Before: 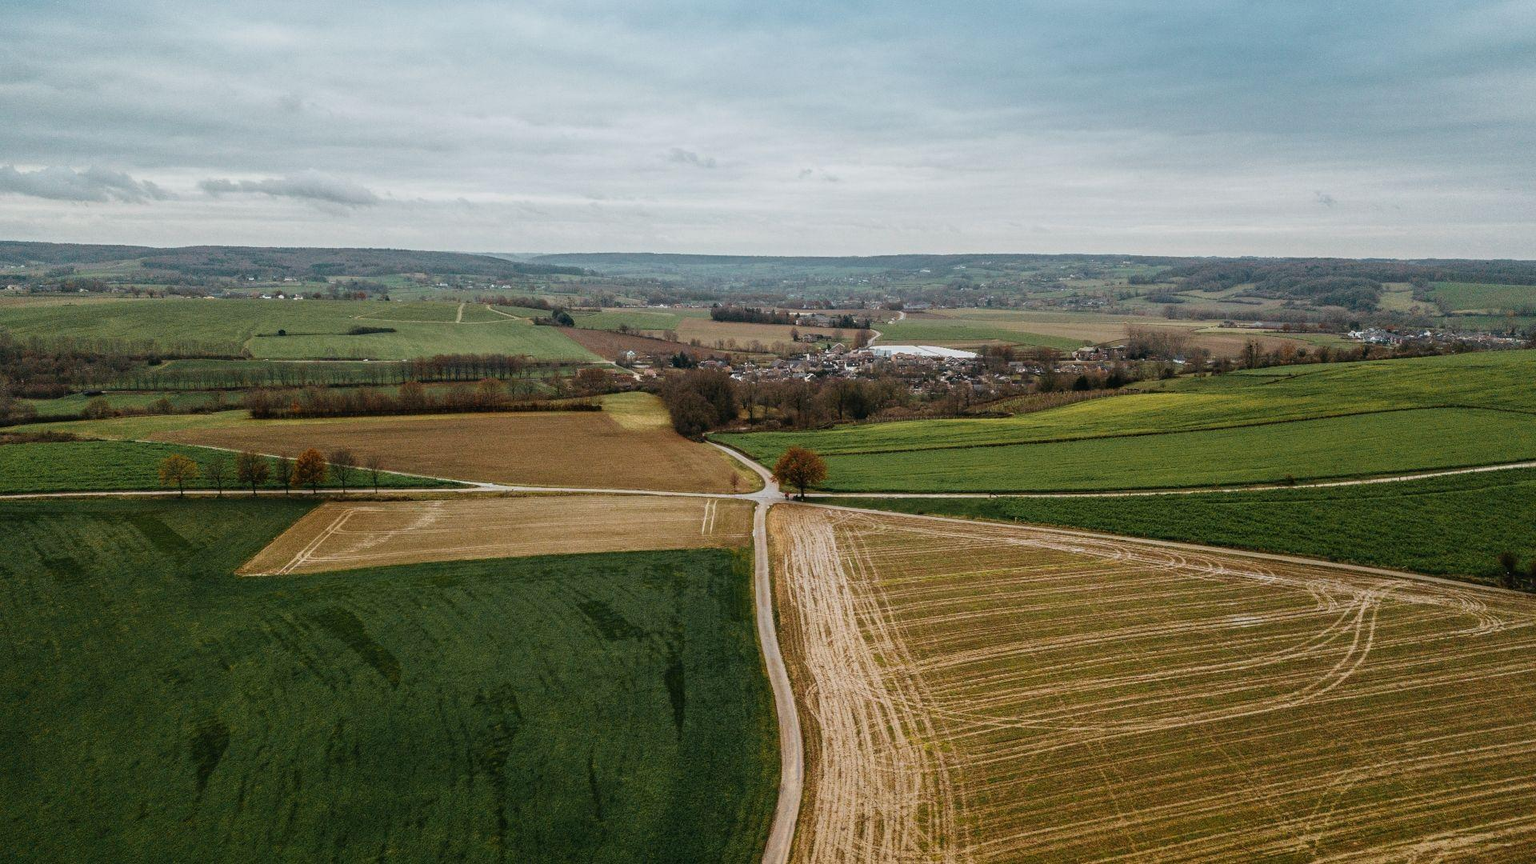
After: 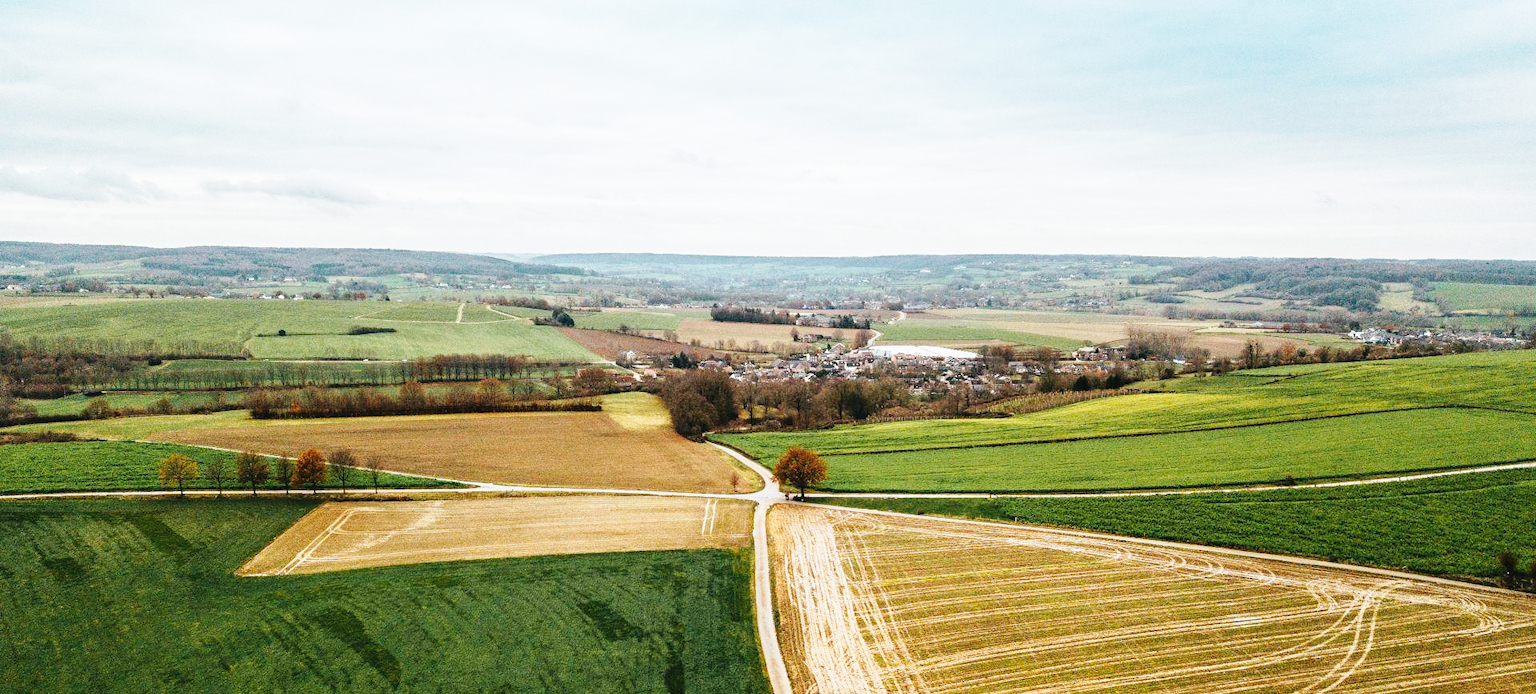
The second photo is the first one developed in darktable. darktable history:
crop: bottom 19.551%
exposure: exposure 0.131 EV, compensate exposure bias true, compensate highlight preservation false
base curve: curves: ch0 [(0, 0) (0.018, 0.026) (0.143, 0.37) (0.33, 0.731) (0.458, 0.853) (0.735, 0.965) (0.905, 0.986) (1, 1)], preserve colors none
